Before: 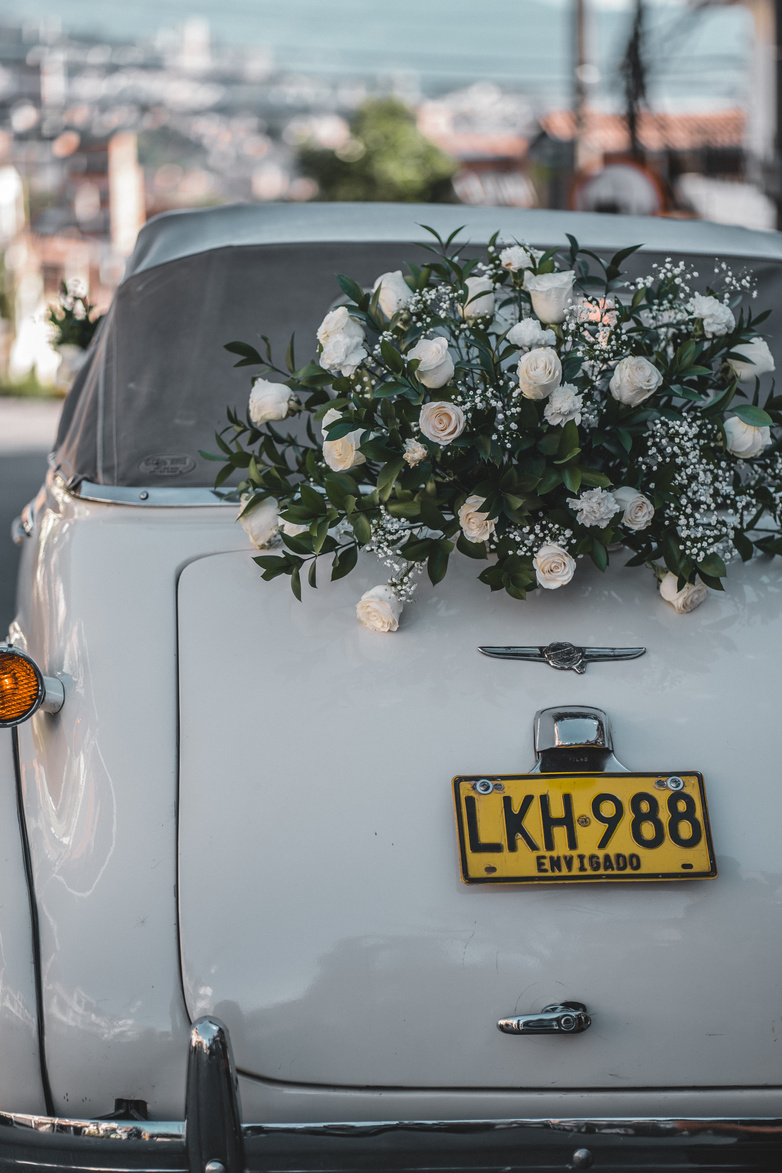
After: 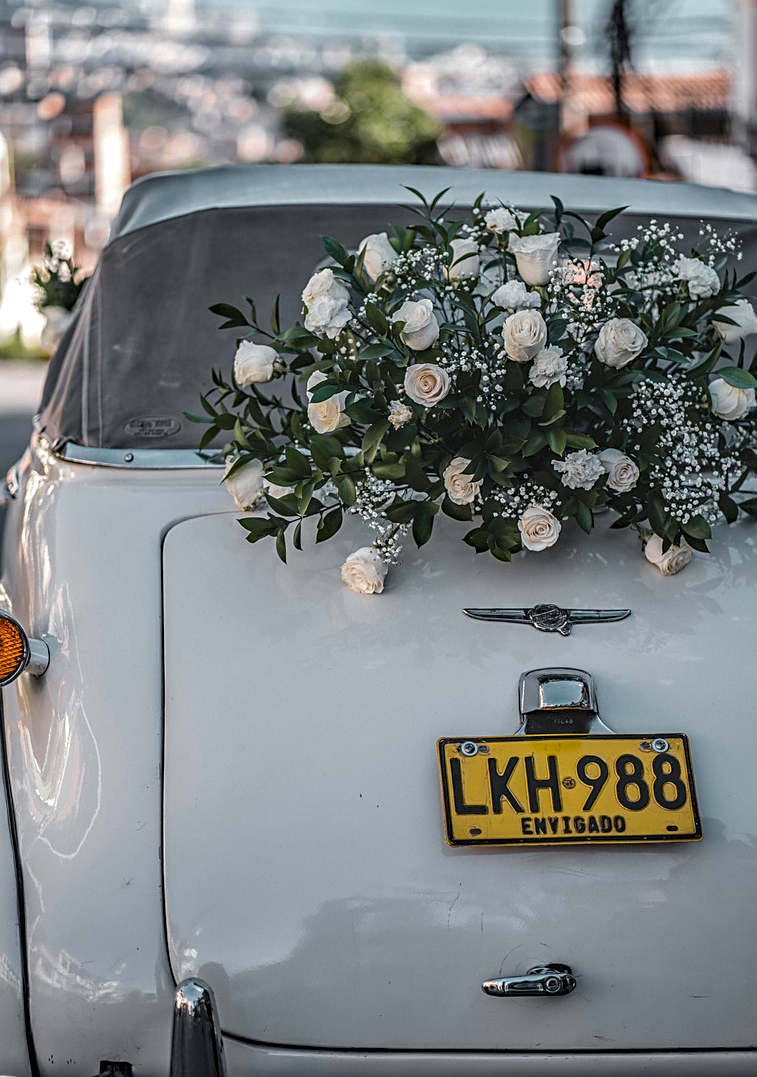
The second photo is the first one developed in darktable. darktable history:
crop: left 1.964%, top 3.251%, right 1.122%, bottom 4.933%
local contrast: on, module defaults
haze removal: compatibility mode true, adaptive false
sharpen: on, module defaults
